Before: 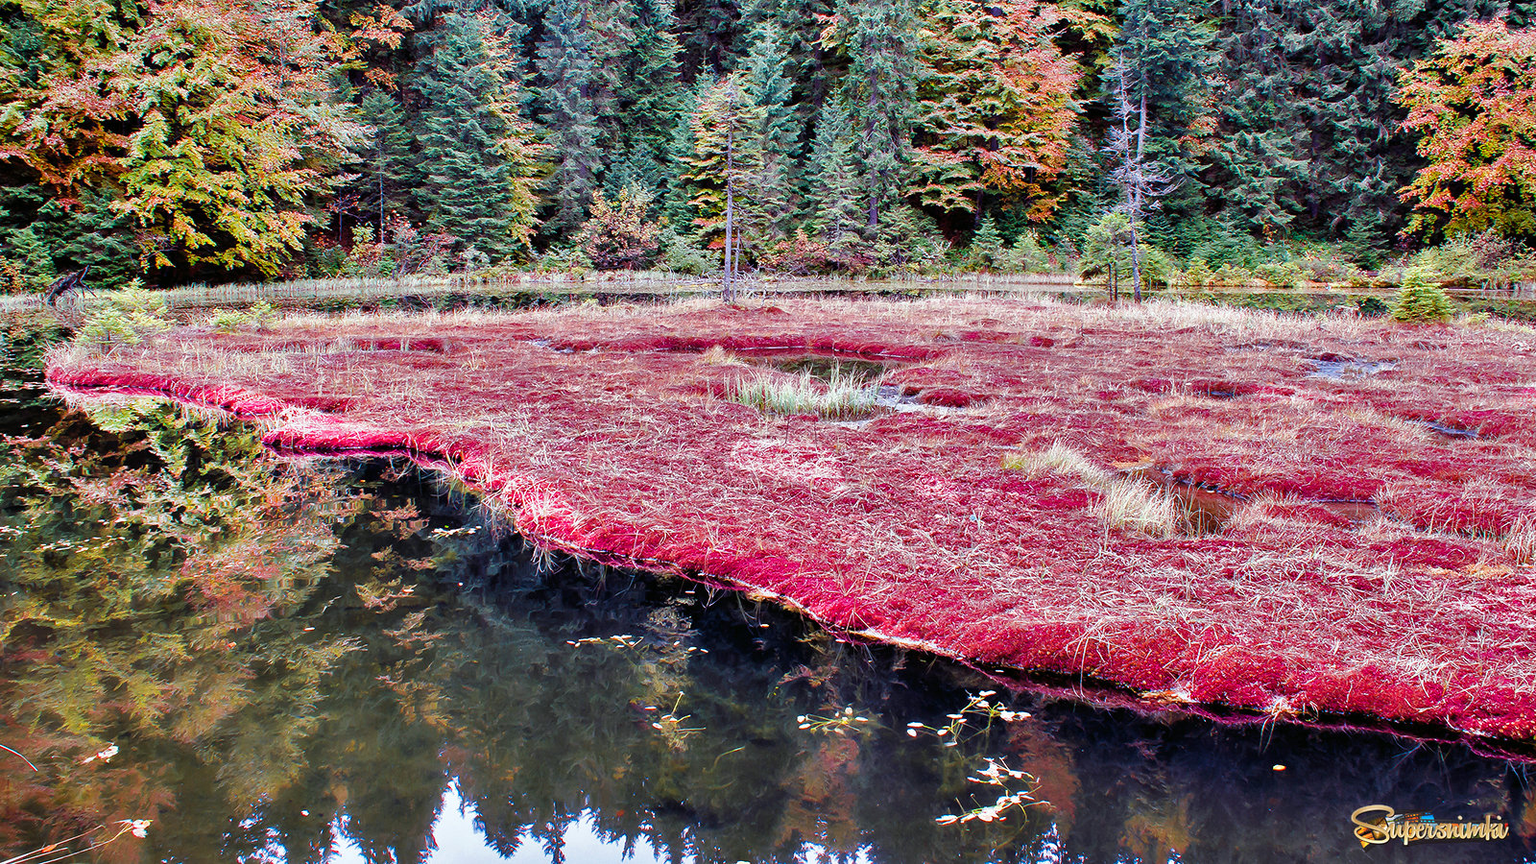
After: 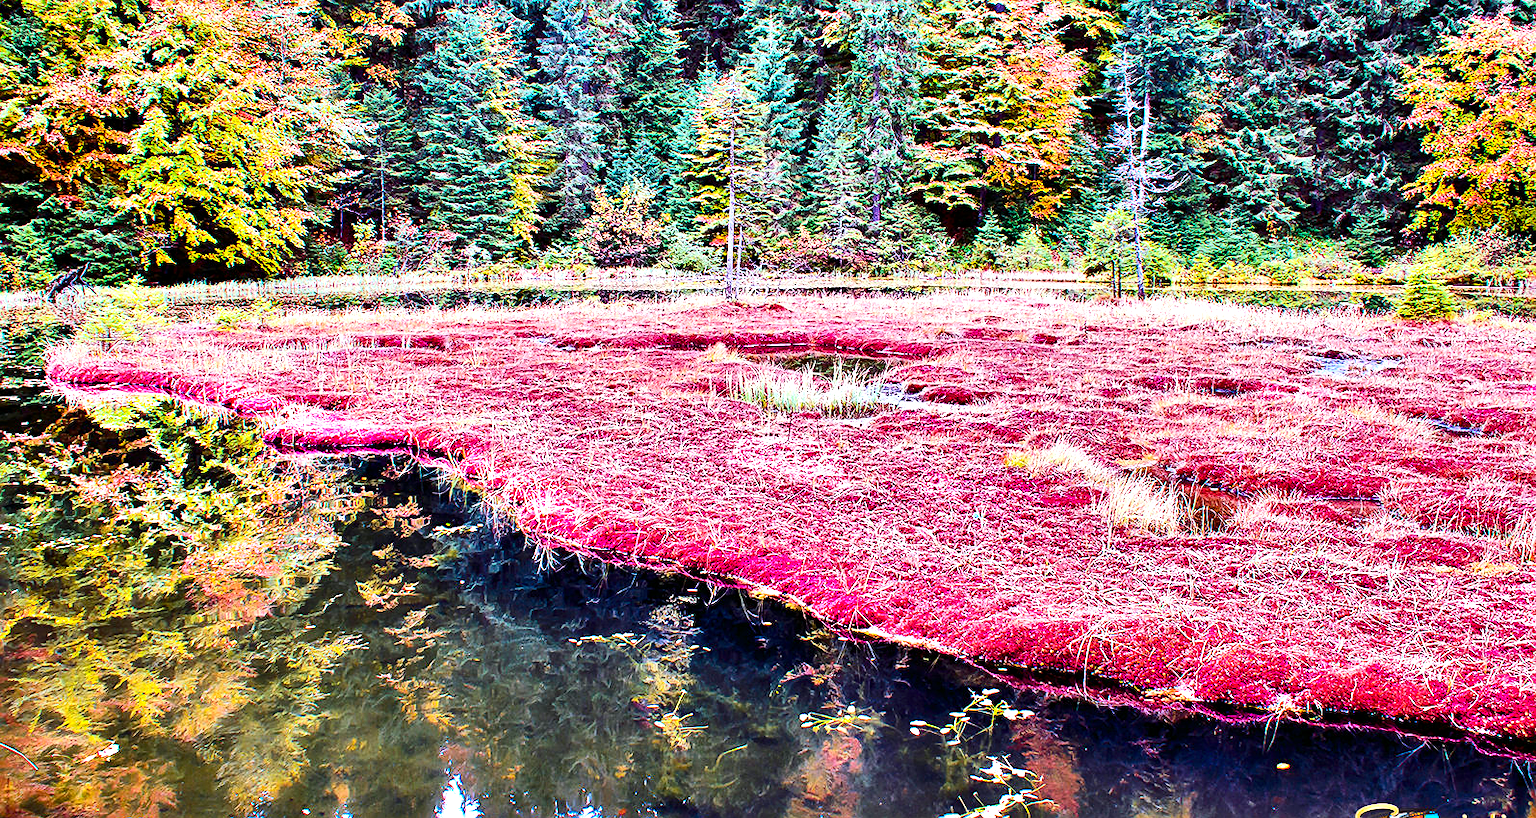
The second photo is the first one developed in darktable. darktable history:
sharpen: on, module defaults
shadows and highlights: shadows 60.39, soften with gaussian
crop: top 0.46%, right 0.258%, bottom 4.999%
exposure: black level correction 0.001, exposure 0.954 EV, compensate highlight preservation false
contrast brightness saturation: contrast 0.285
color balance rgb: shadows lift › luminance 0.999%, shadows lift › chroma 0.27%, shadows lift › hue 17.89°, highlights gain › chroma 0.271%, highlights gain › hue 332.83°, perceptual saturation grading › global saturation 9.963%, global vibrance 40.376%
